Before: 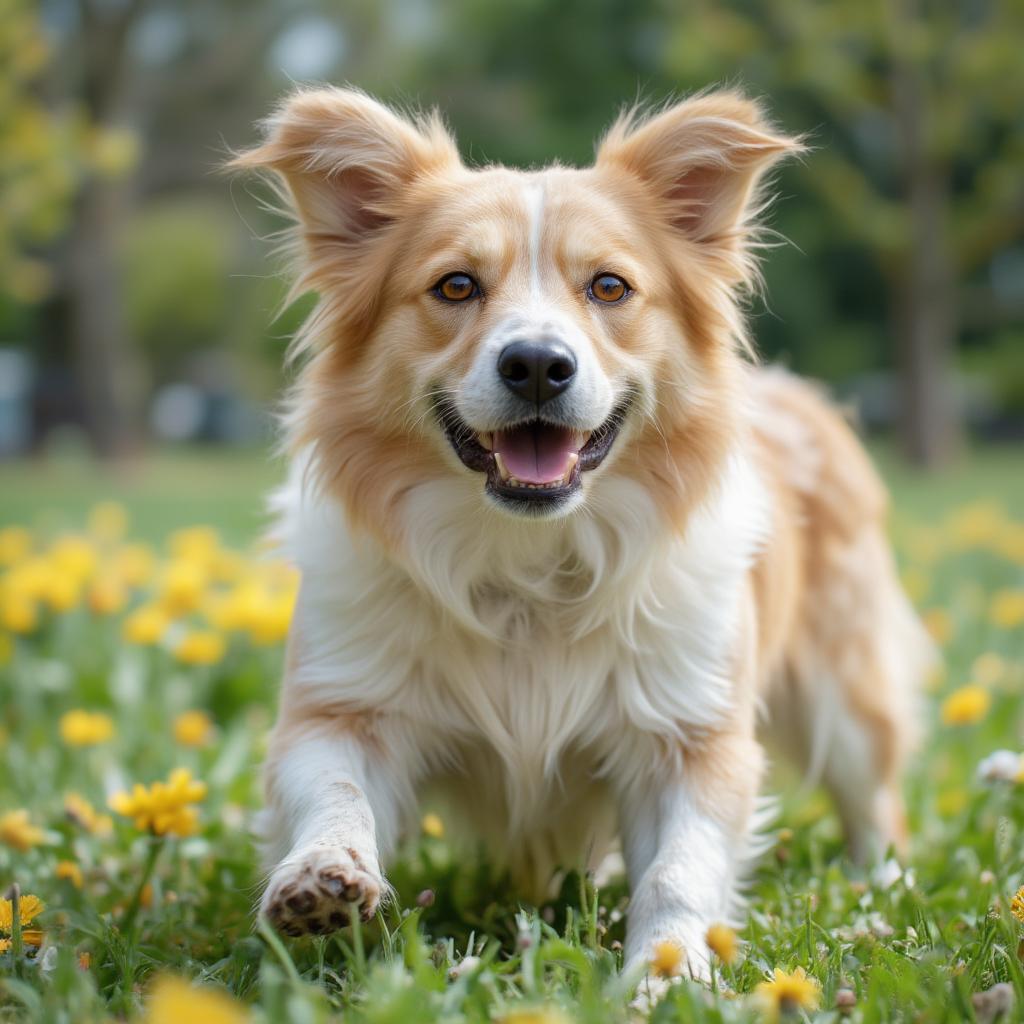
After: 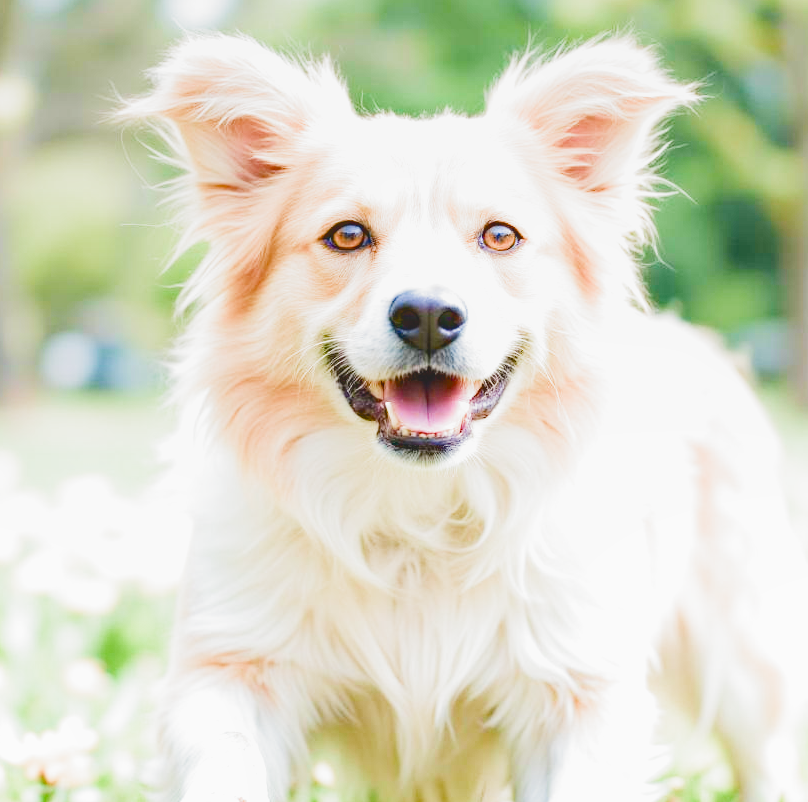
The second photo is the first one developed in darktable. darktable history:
local contrast: highlights 69%, shadows 66%, detail 81%, midtone range 0.323
crop and rotate: left 10.709%, top 5.078%, right 10.308%, bottom 16.531%
exposure: exposure 3.099 EV, compensate highlight preservation false
contrast brightness saturation: contrast 0.069, brightness -0.147, saturation 0.108
haze removal: strength 0.289, distance 0.255, compatibility mode true, adaptive false
tone equalizer: on, module defaults
filmic rgb: black relative exposure -7.65 EV, white relative exposure 4.56 EV, threshold 3.03 EV, hardness 3.61, color science v5 (2021), iterations of high-quality reconstruction 0, contrast in shadows safe, contrast in highlights safe, enable highlight reconstruction true
